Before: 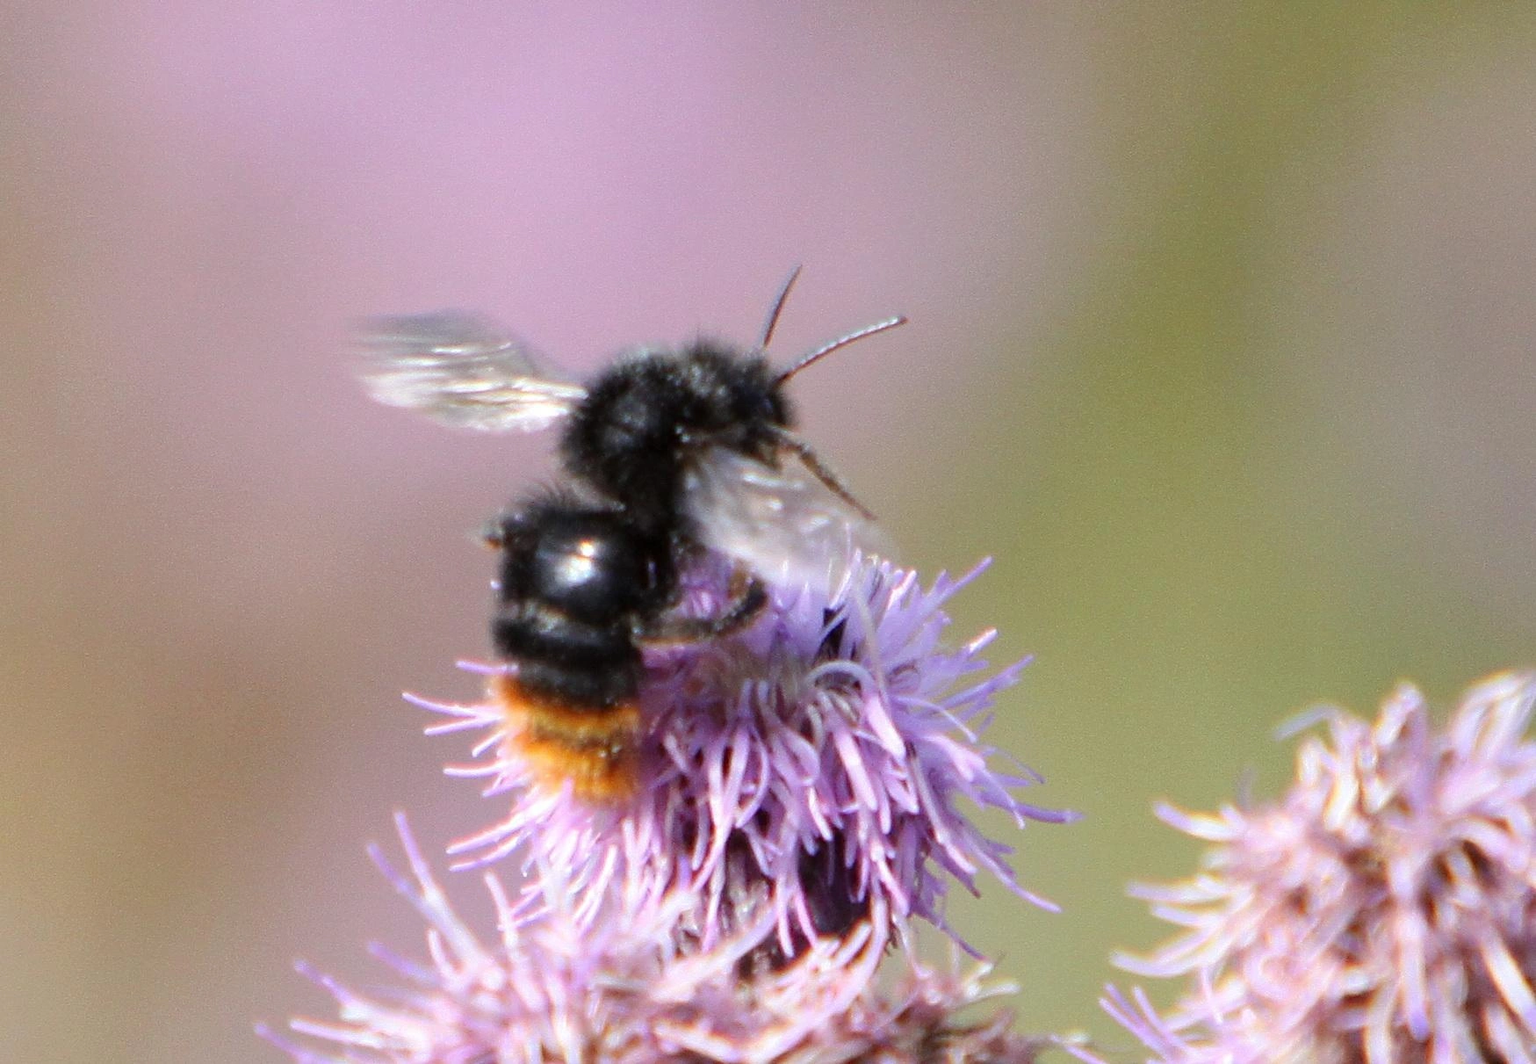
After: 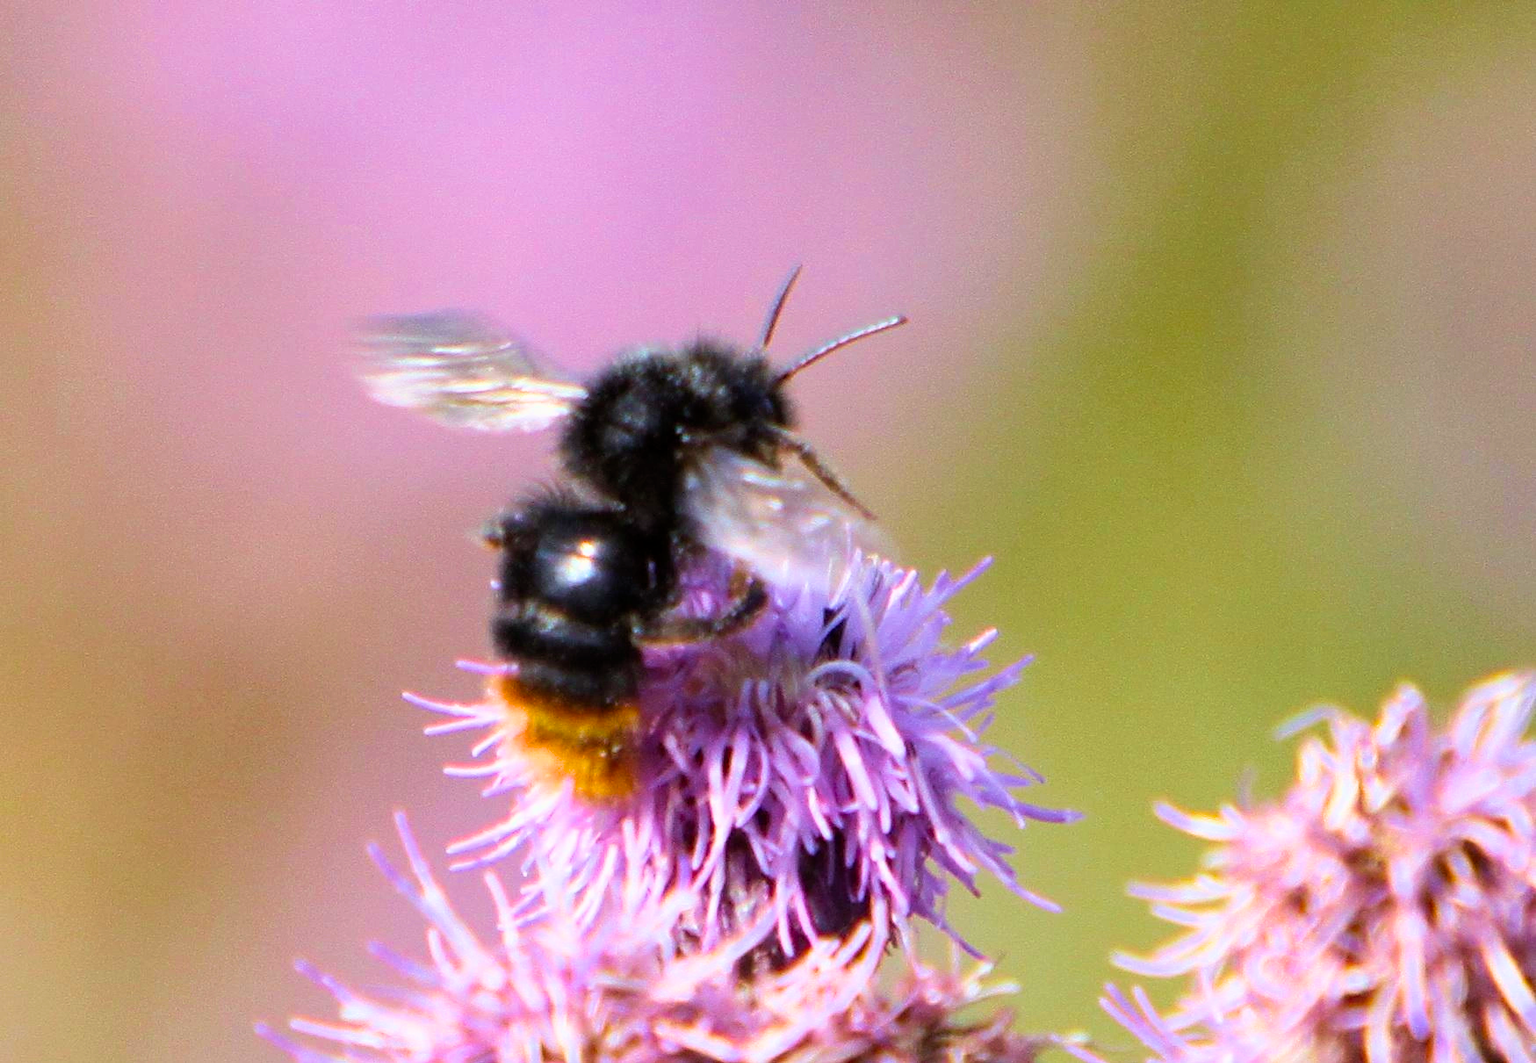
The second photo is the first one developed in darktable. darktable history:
velvia: on, module defaults
color balance rgb: perceptual saturation grading › global saturation 30.346%, perceptual brilliance grading › global brilliance 21.712%, perceptual brilliance grading › shadows -34.779%, global vibrance 25.112%
filmic rgb: black relative exposure -16 EV, white relative exposure 4.06 EV, target black luminance 0%, hardness 7.53, latitude 72.27%, contrast 0.894, highlights saturation mix 10.81%, shadows ↔ highlights balance -0.383%, color science v6 (2022)
